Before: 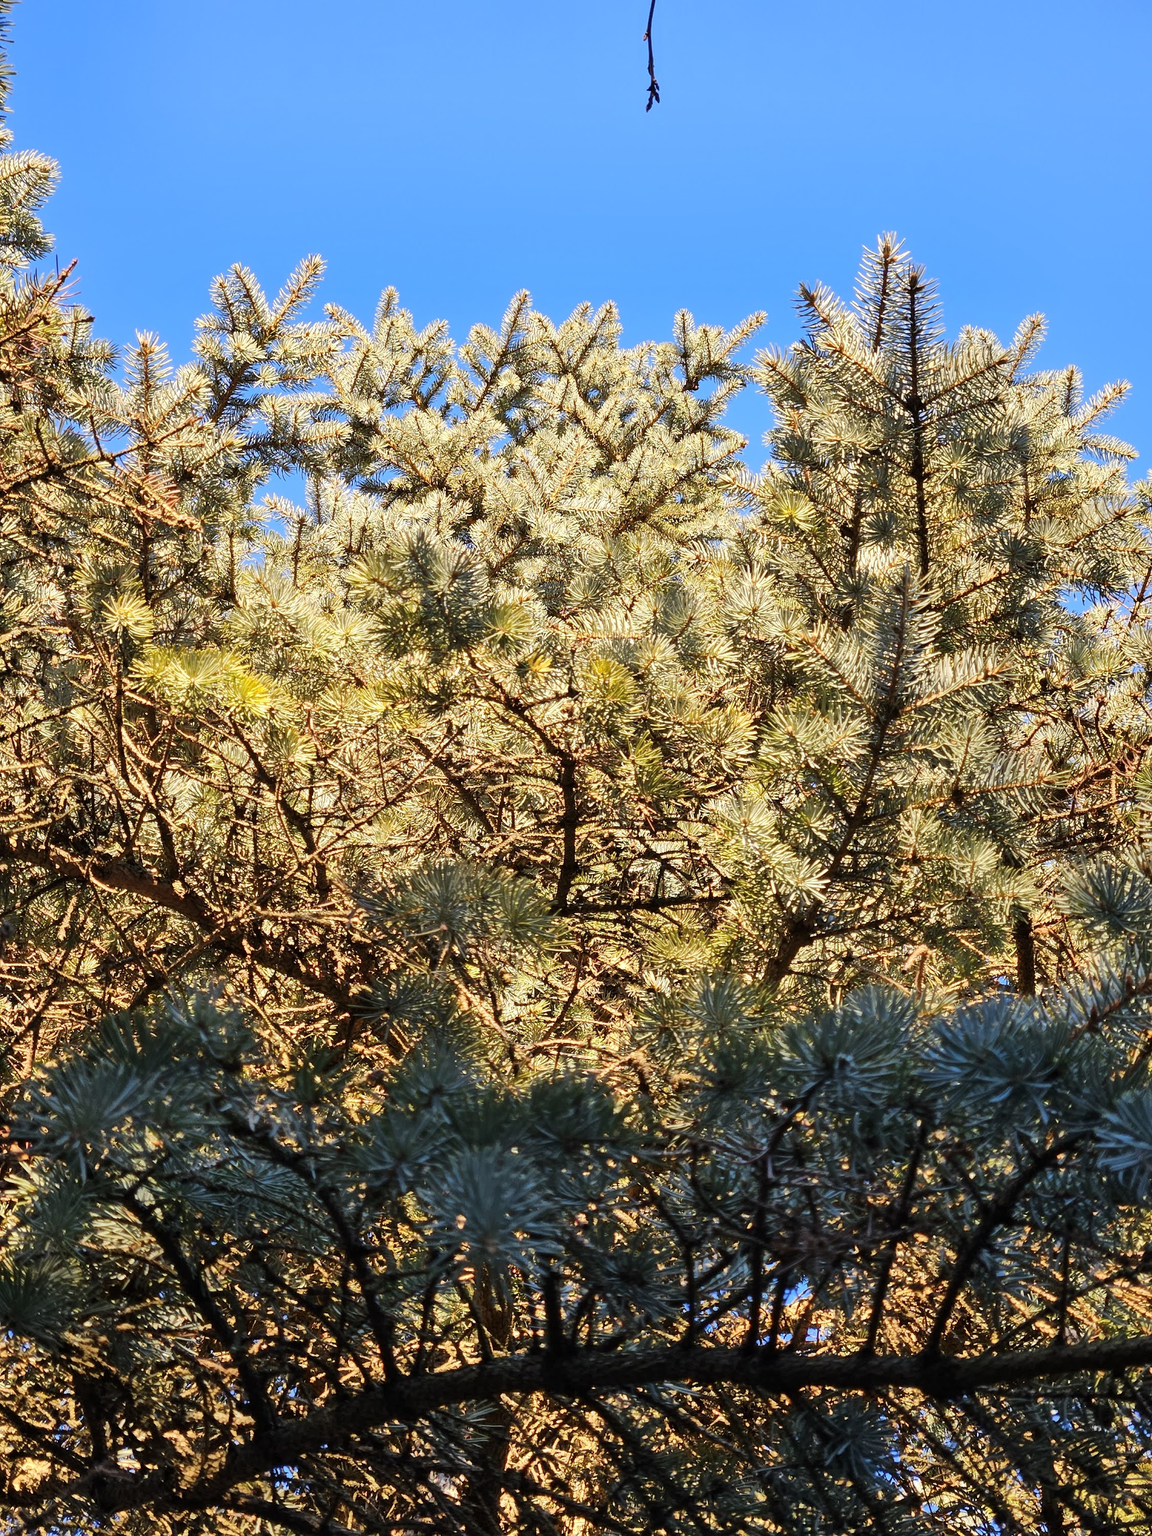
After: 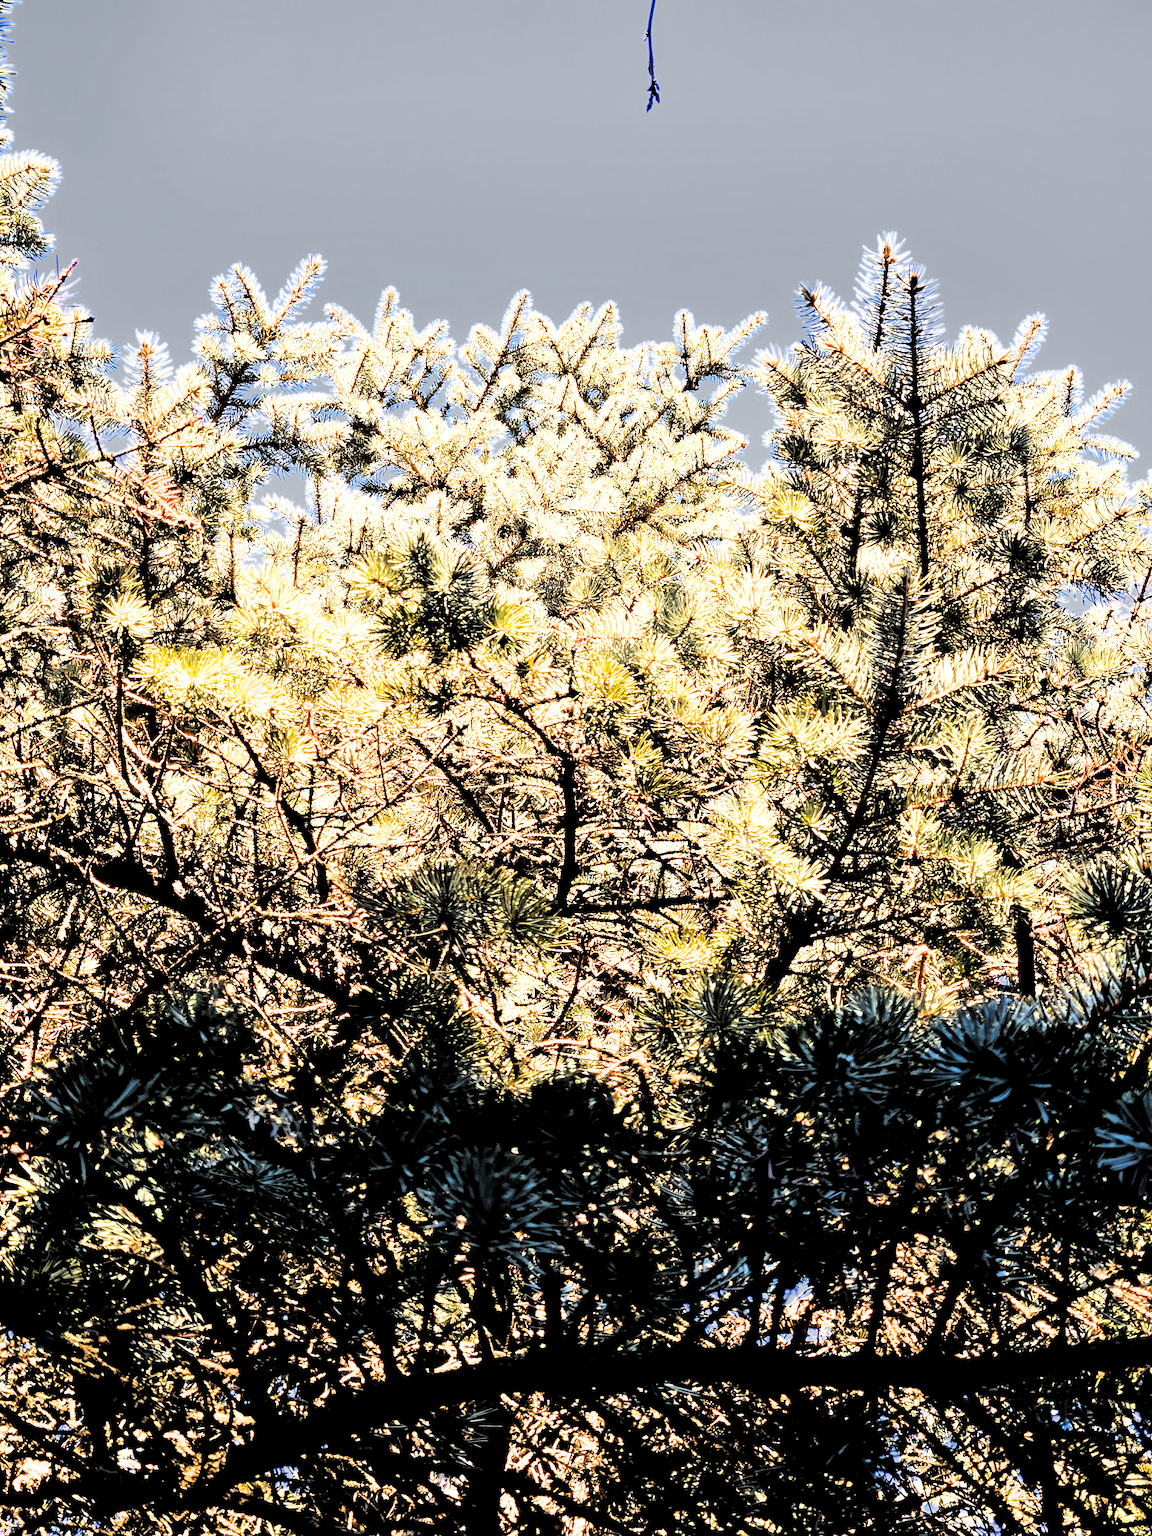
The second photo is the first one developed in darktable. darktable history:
filmic rgb: middle gray luminance 13.55%, black relative exposure -1.97 EV, white relative exposure 3.1 EV, threshold 6 EV, target black luminance 0%, hardness 1.79, latitude 59.23%, contrast 1.728, highlights saturation mix 5%, shadows ↔ highlights balance -37.52%, add noise in highlights 0, color science v3 (2019), use custom middle-gray values true, iterations of high-quality reconstruction 0, contrast in highlights soft, enable highlight reconstruction true
tone equalizer: -8 EV 0.001 EV, -7 EV -0.002 EV, -6 EV 0.002 EV, -5 EV -0.03 EV, -4 EV -0.116 EV, -3 EV -0.169 EV, -2 EV 0.24 EV, -1 EV 0.702 EV, +0 EV 0.493 EV
